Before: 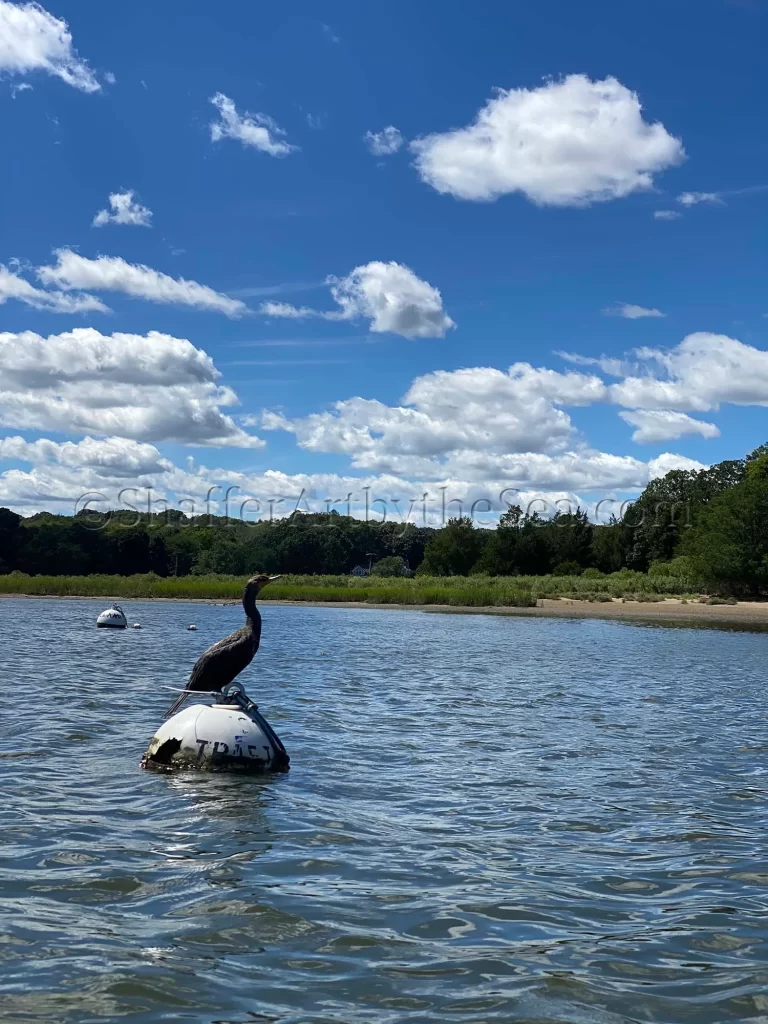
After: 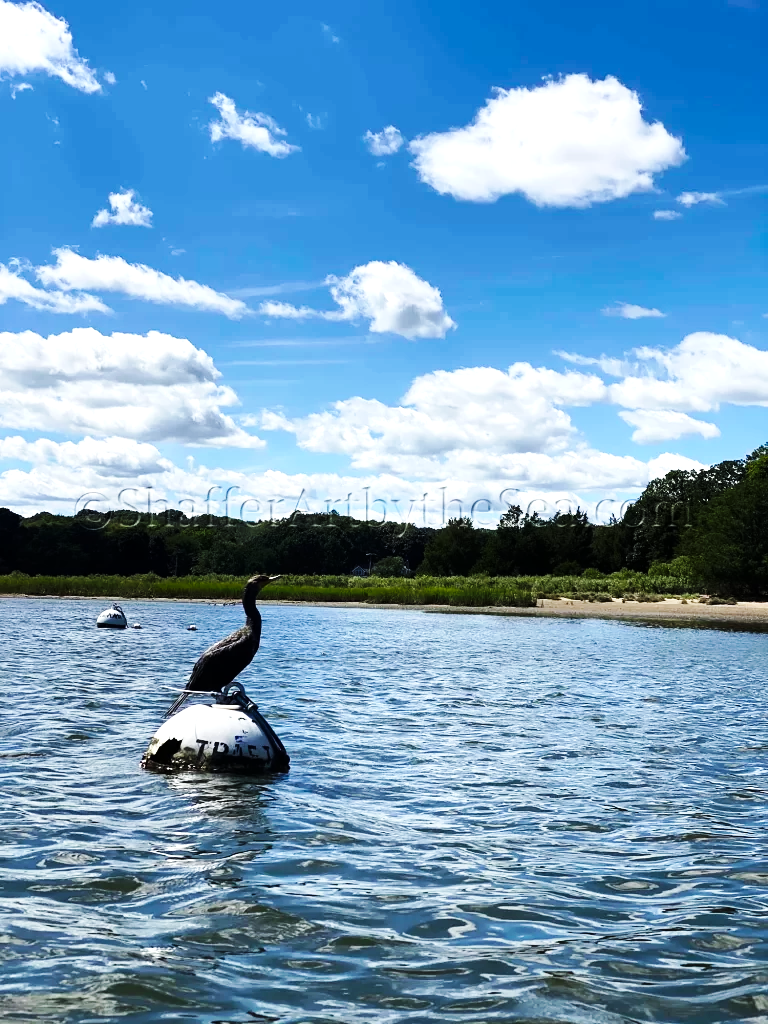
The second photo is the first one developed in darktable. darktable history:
base curve: curves: ch0 [(0, 0) (0.032, 0.025) (0.121, 0.166) (0.206, 0.329) (0.605, 0.79) (1, 1)], preserve colors none
tone equalizer: -8 EV -0.75 EV, -7 EV -0.7 EV, -6 EV -0.6 EV, -5 EV -0.4 EV, -3 EV 0.4 EV, -2 EV 0.6 EV, -1 EV 0.7 EV, +0 EV 0.75 EV, edges refinement/feathering 500, mask exposure compensation -1.57 EV, preserve details no
